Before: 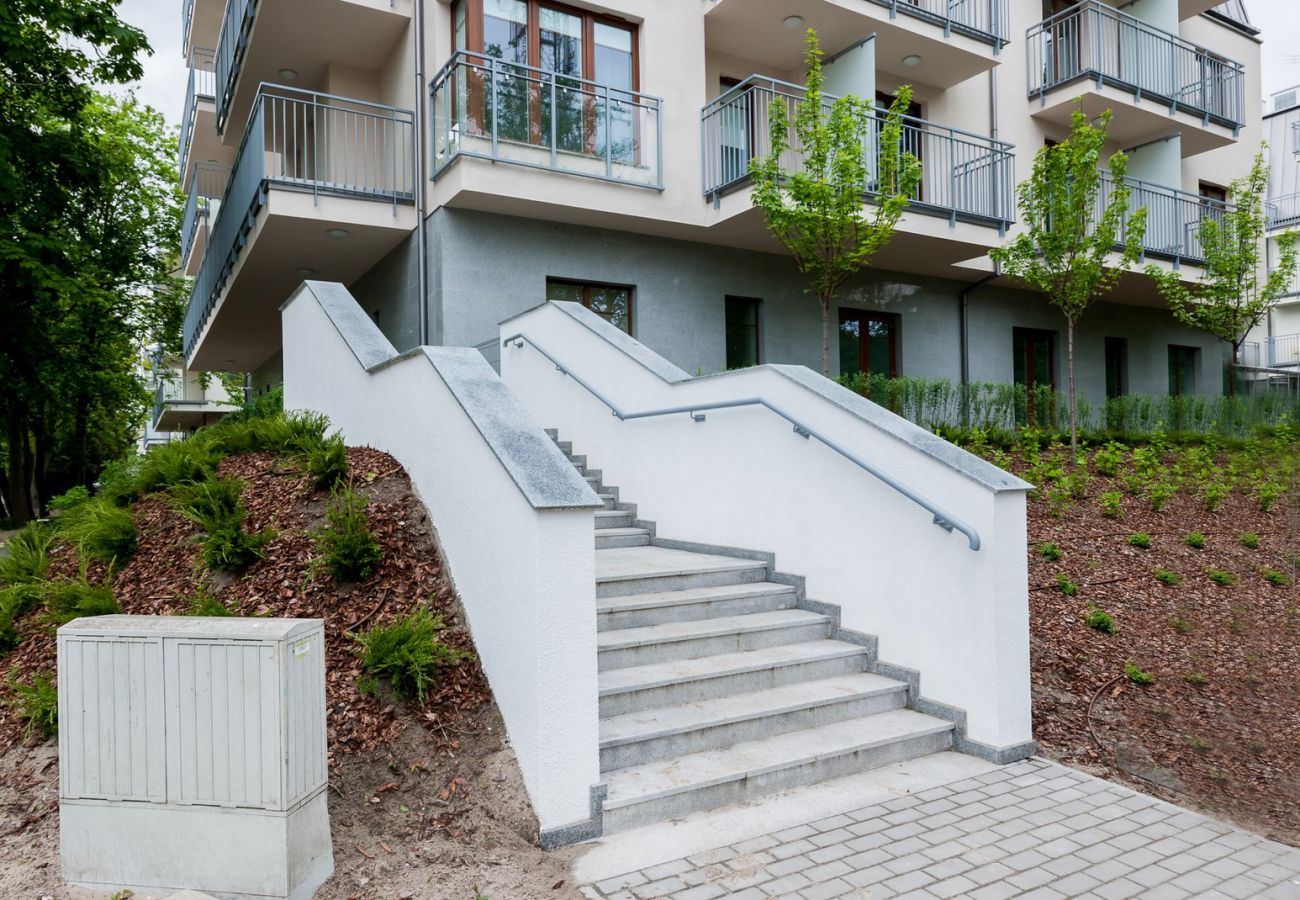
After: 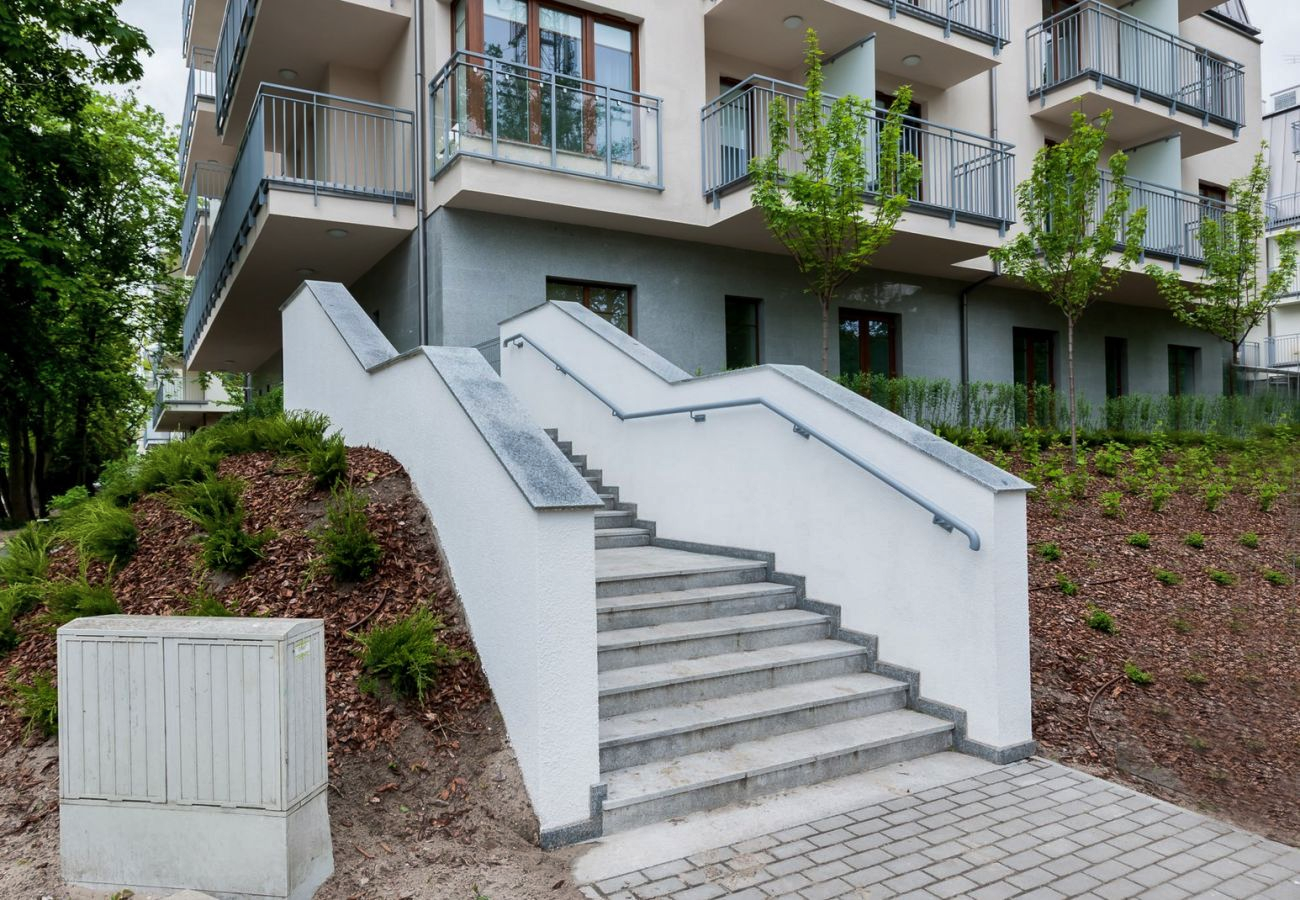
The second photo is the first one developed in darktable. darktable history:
shadows and highlights: low approximation 0.01, soften with gaussian
tone curve: curves: ch0 [(0, 0) (0.641, 0.595) (1, 1)], preserve colors none
